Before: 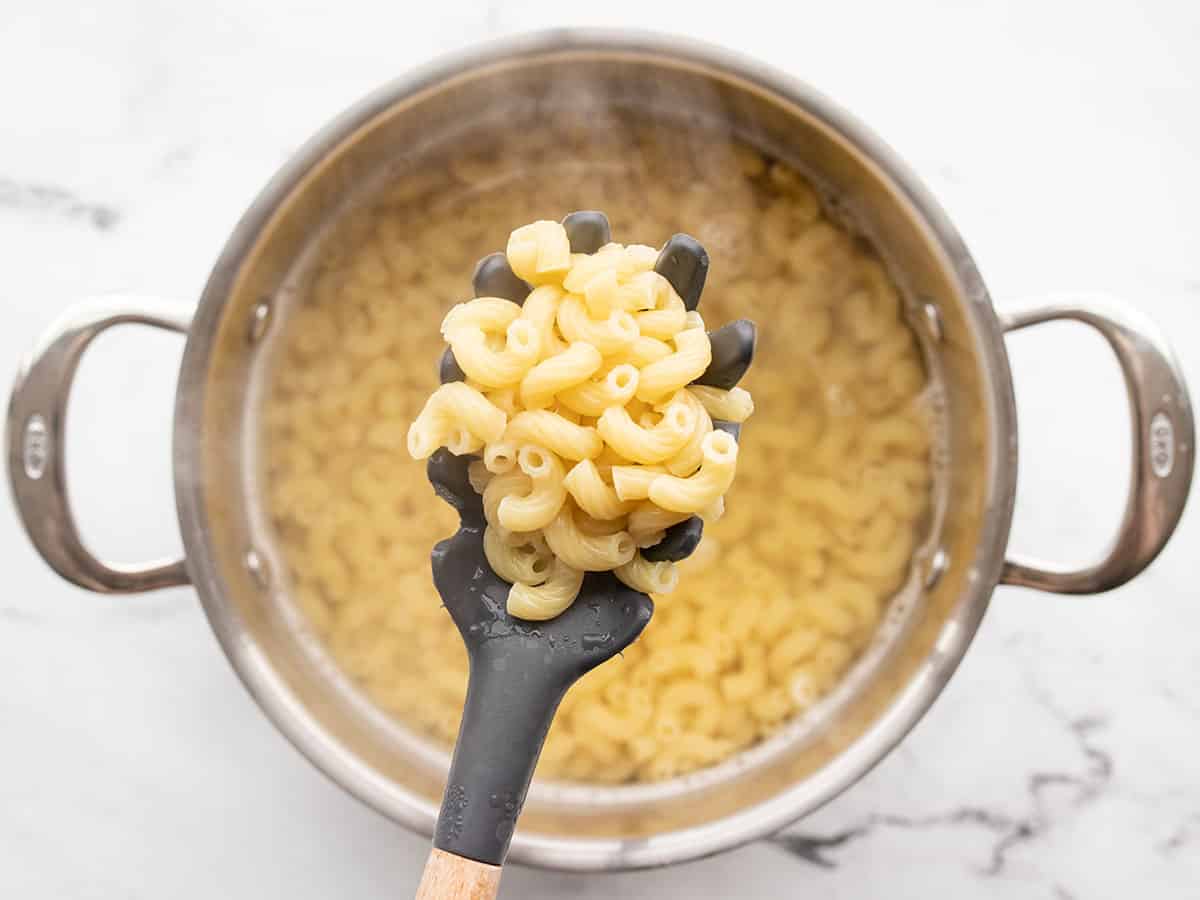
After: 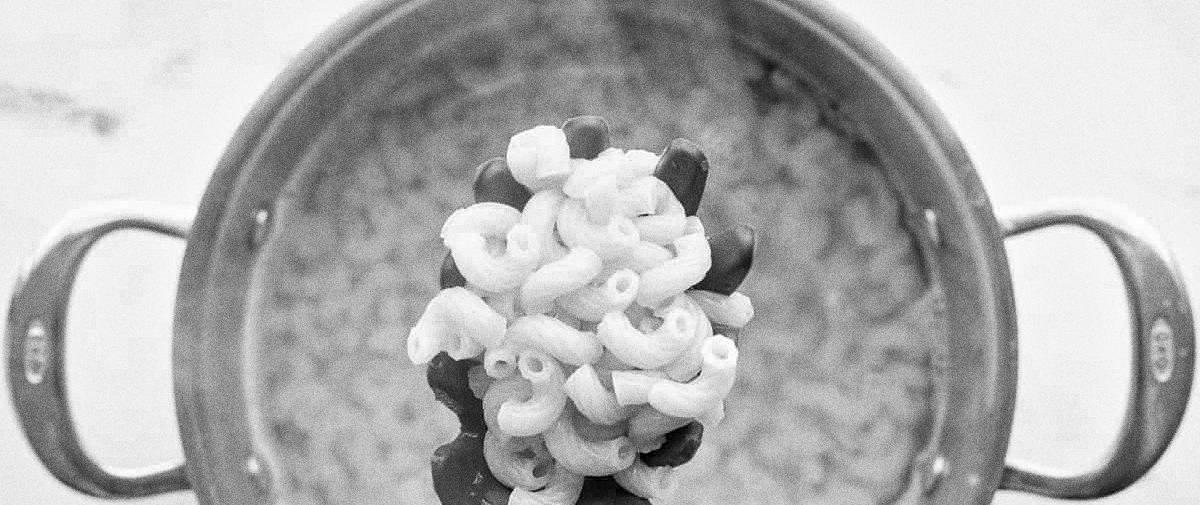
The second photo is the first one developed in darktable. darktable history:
grain: coarseness 0.09 ISO, strength 40%
monochrome: a -35.87, b 49.73, size 1.7
crop and rotate: top 10.605%, bottom 33.274%
local contrast: mode bilateral grid, contrast 30, coarseness 25, midtone range 0.2
